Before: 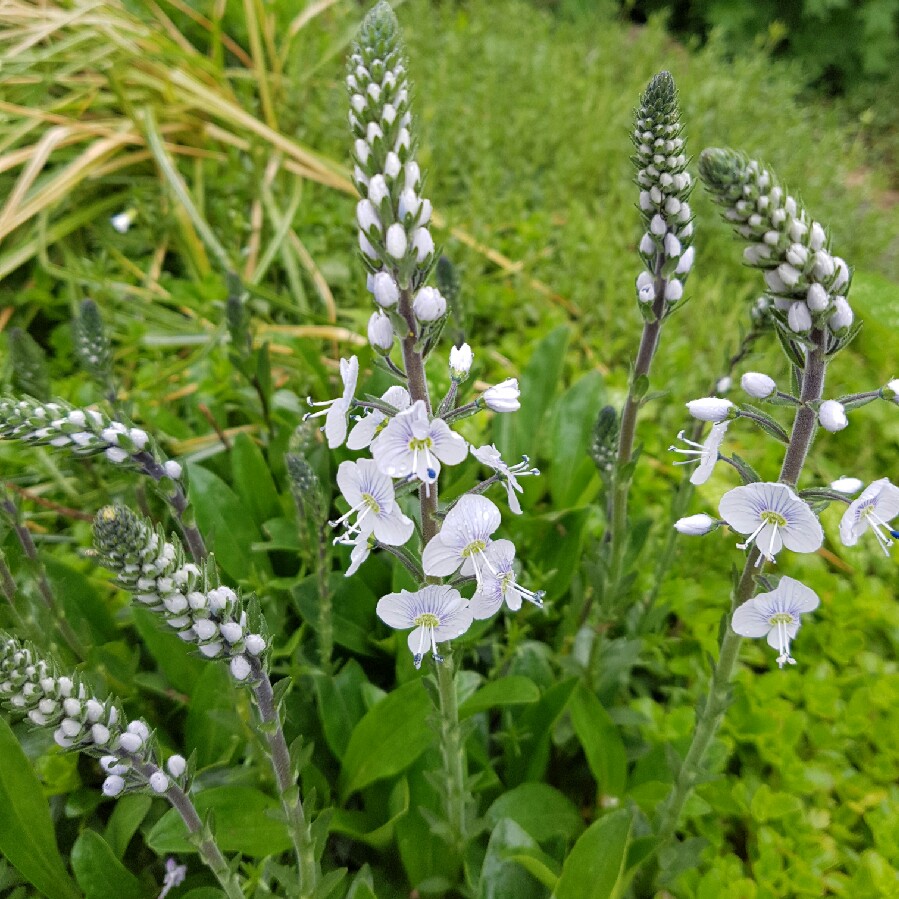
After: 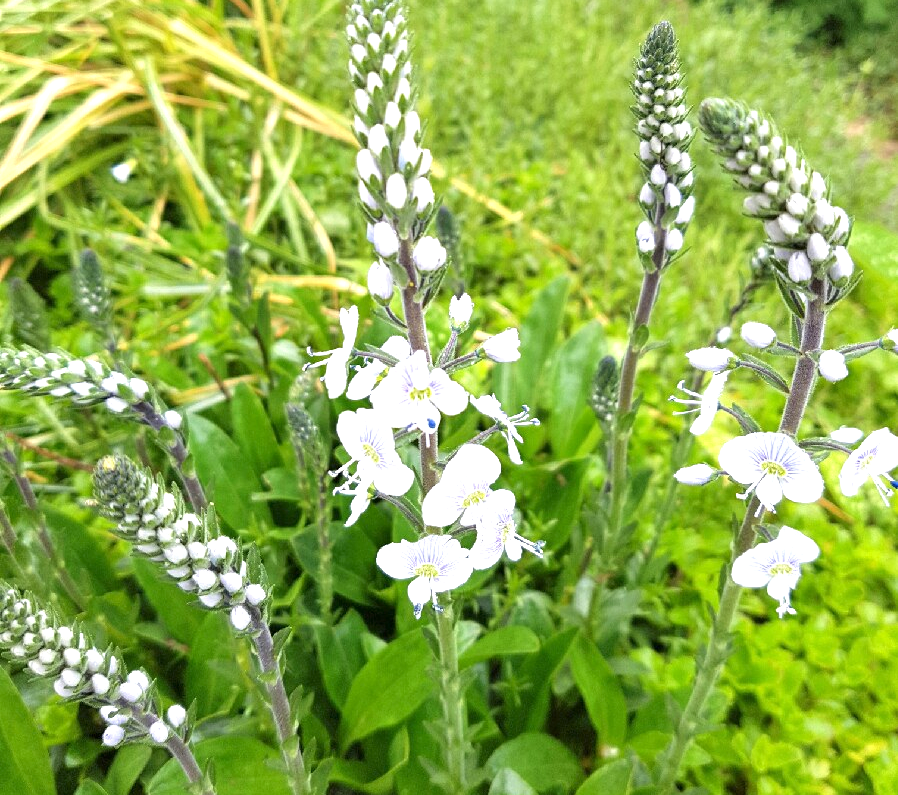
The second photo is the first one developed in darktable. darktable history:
crop and rotate: top 5.605%, bottom 5.914%
exposure: exposure 1 EV, compensate highlight preservation false
color correction: highlights b* 0.038
